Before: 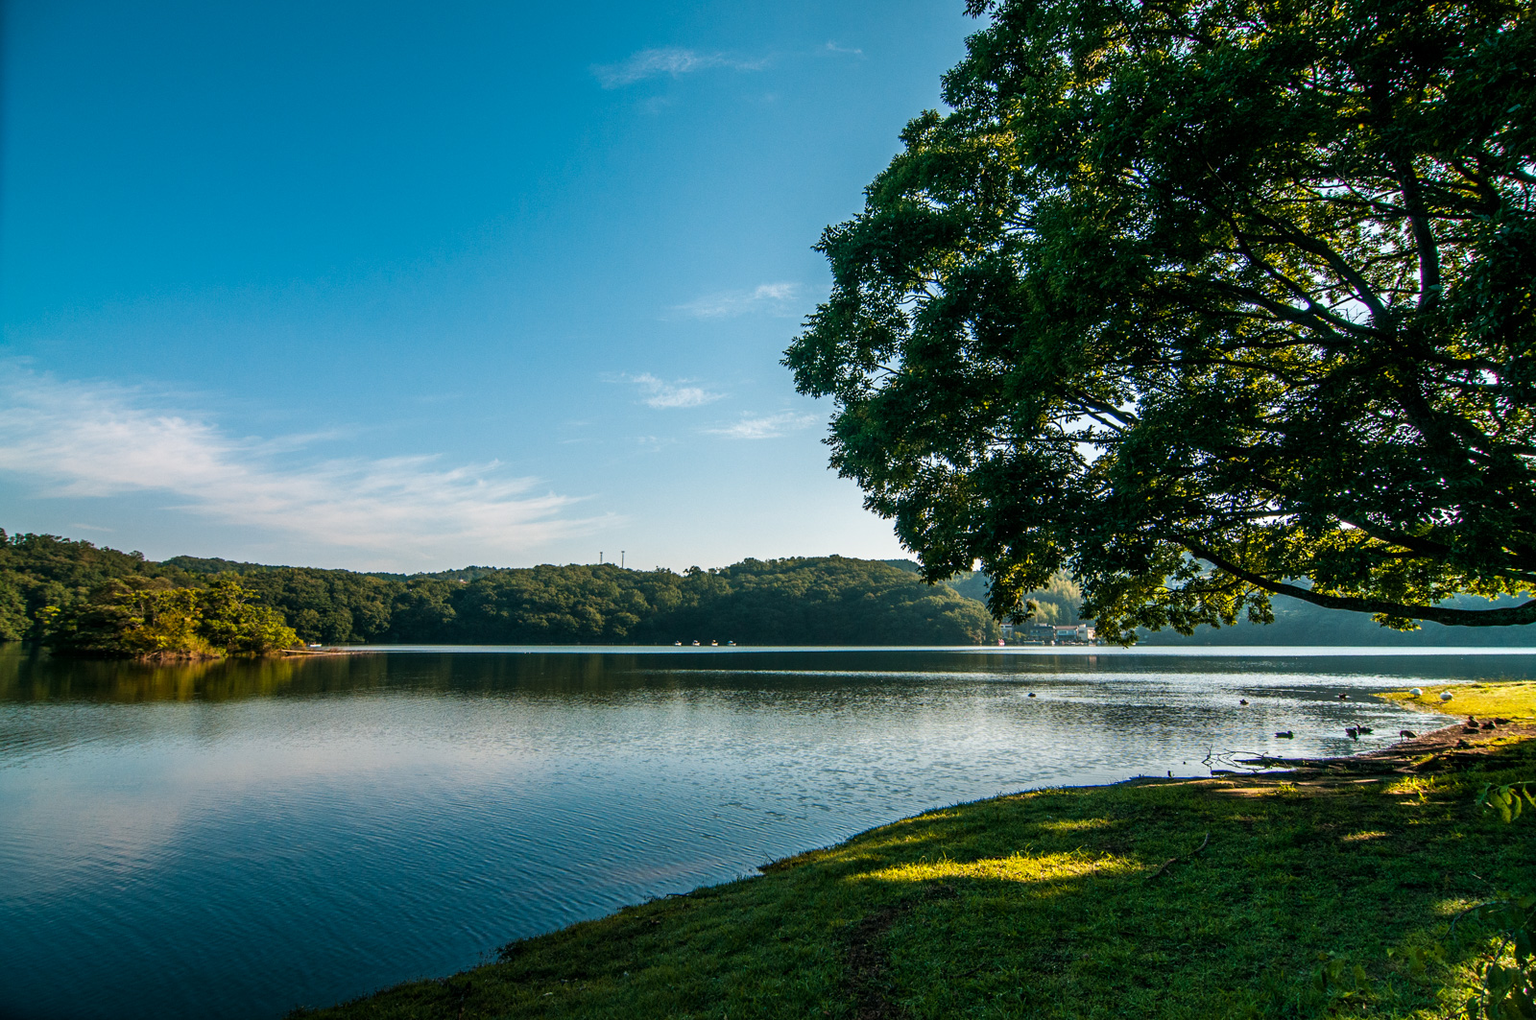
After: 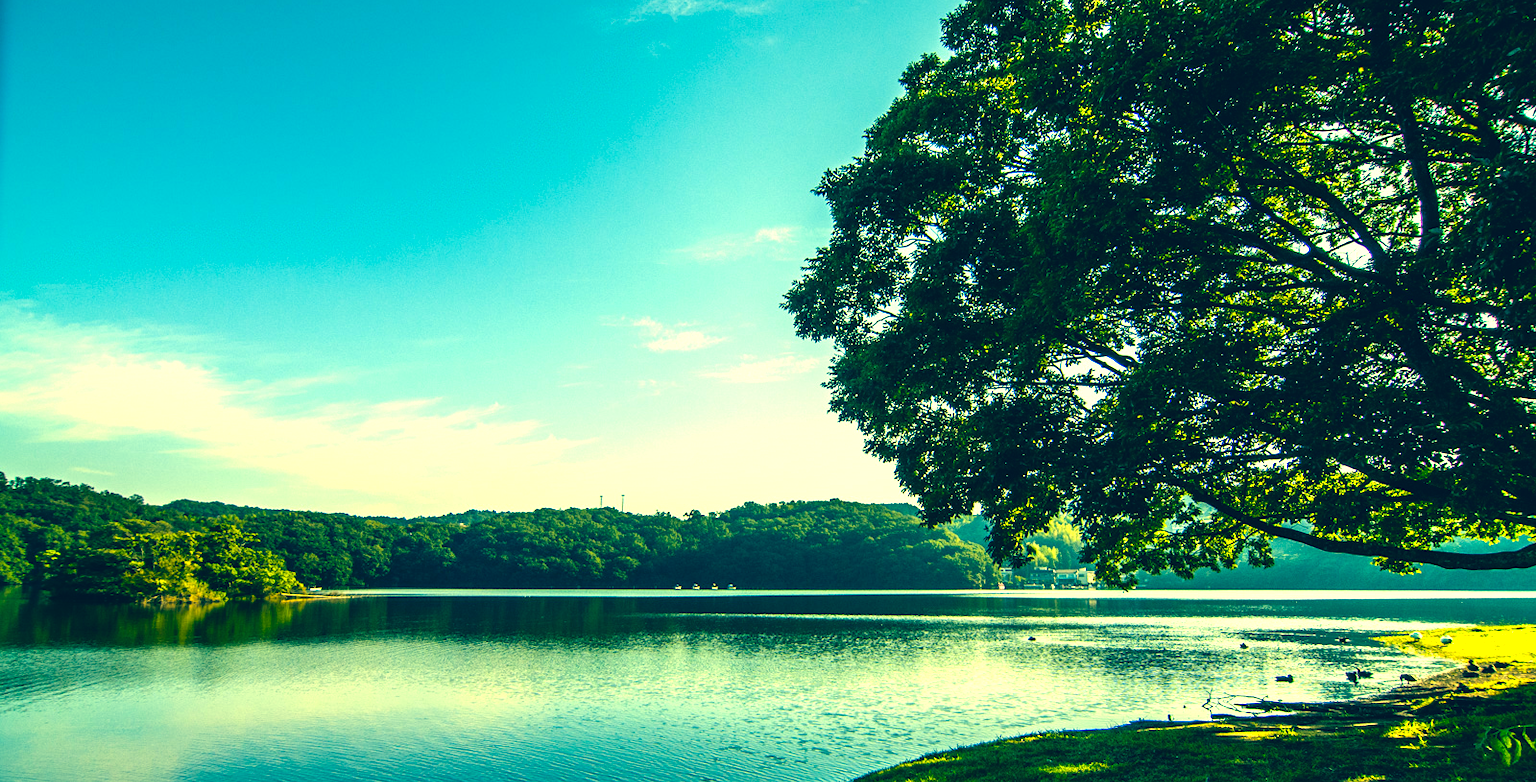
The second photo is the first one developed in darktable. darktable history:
color correction: highlights a* -16.3, highlights b* 39.57, shadows a* -39.28, shadows b* -25.52
exposure: black level correction 0, exposure 0.698 EV, compensate exposure bias true, compensate highlight preservation false
tone equalizer: -8 EV -0.435 EV, -7 EV -0.424 EV, -6 EV -0.295 EV, -5 EV -0.197 EV, -3 EV 0.223 EV, -2 EV 0.352 EV, -1 EV 0.379 EV, +0 EV 0.442 EV, edges refinement/feathering 500, mask exposure compensation -1.57 EV, preserve details no
crop: top 5.625%, bottom 17.684%
